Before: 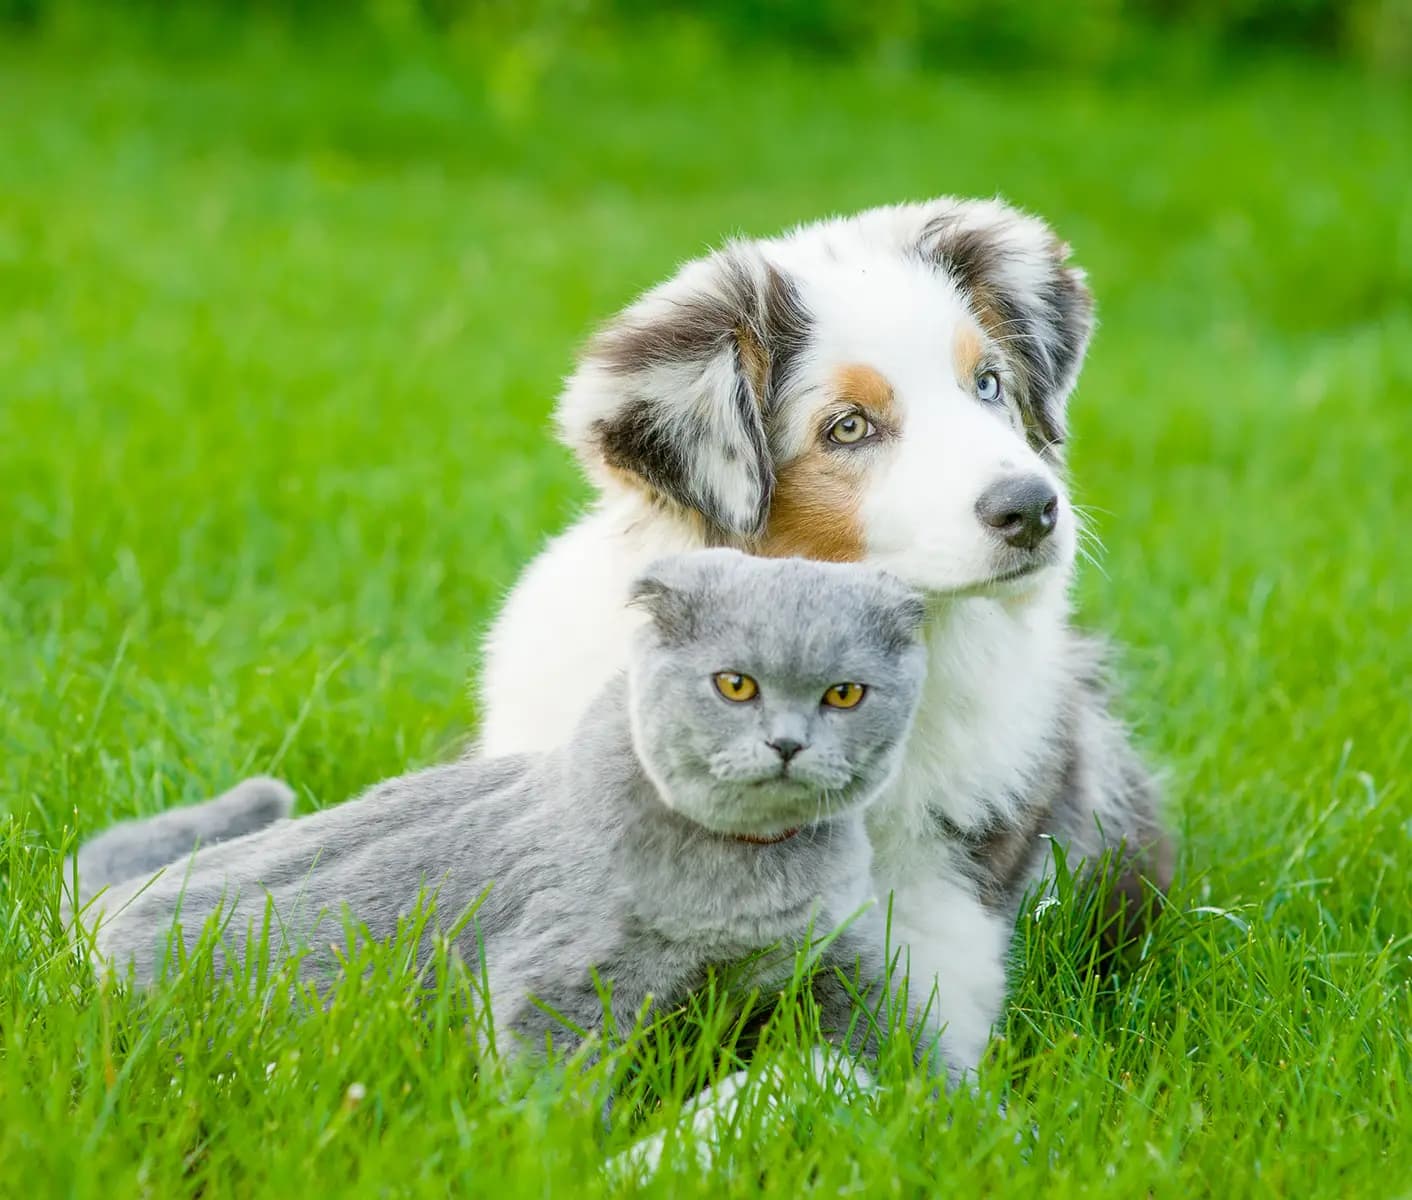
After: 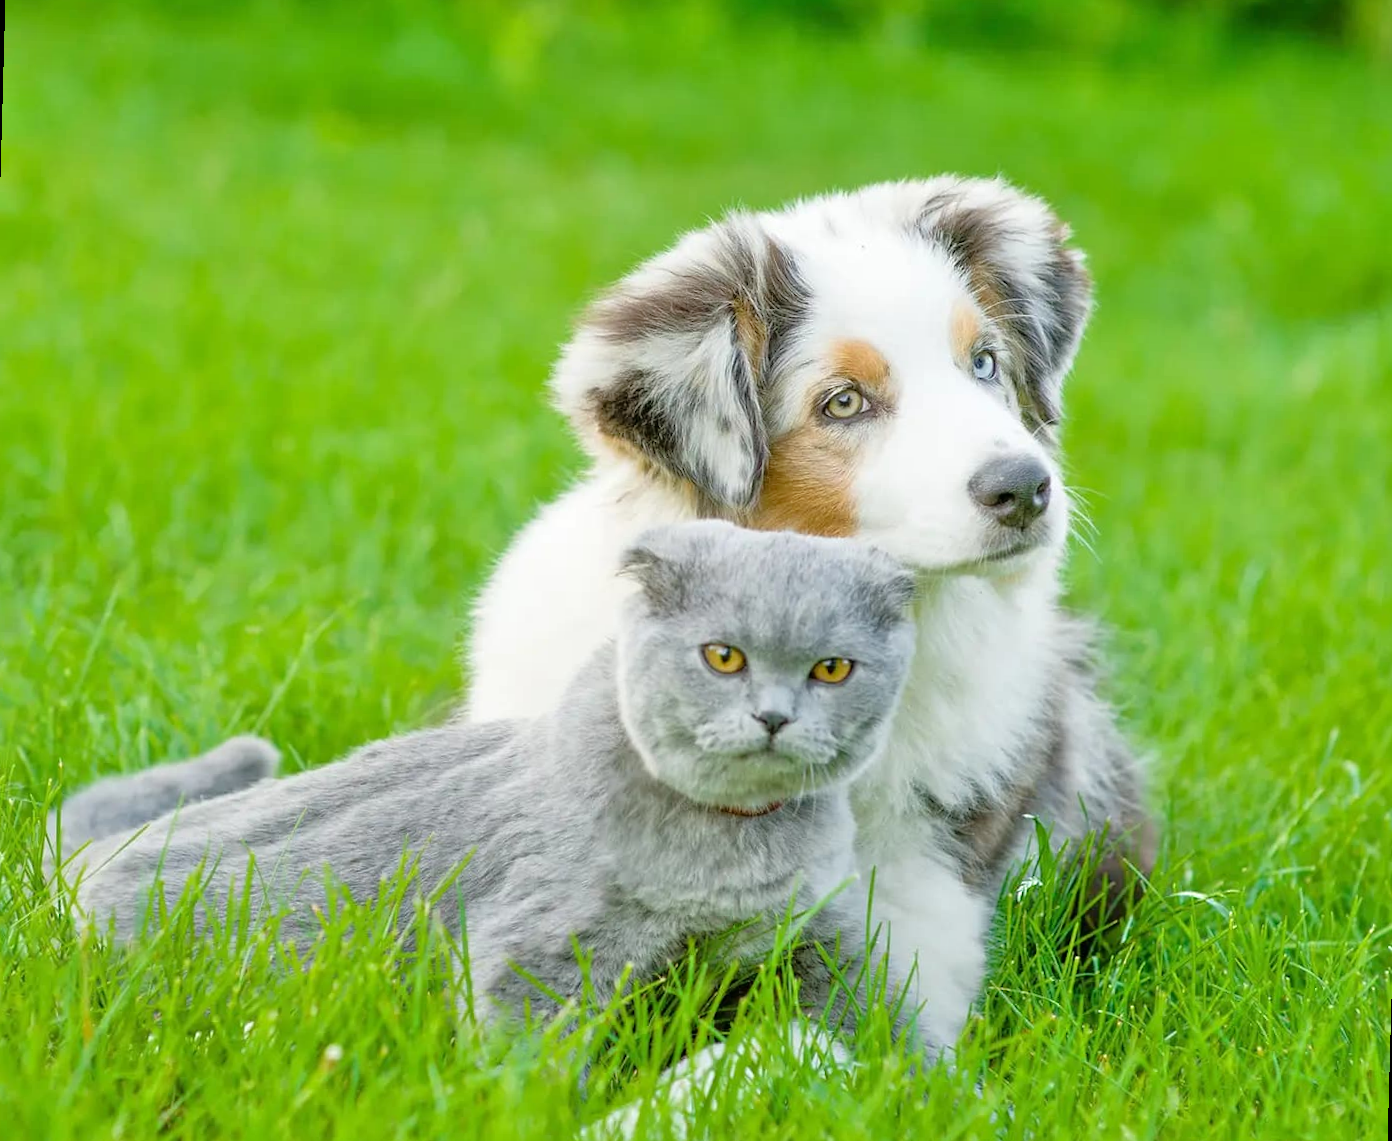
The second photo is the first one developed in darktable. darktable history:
tone equalizer: -8 EV 0.001 EV, -7 EV -0.004 EV, -6 EV 0.009 EV, -5 EV 0.032 EV, -4 EV 0.276 EV, -3 EV 0.644 EV, -2 EV 0.584 EV, -1 EV 0.187 EV, +0 EV 0.024 EV
rotate and perspective: rotation 1.57°, crop left 0.018, crop right 0.982, crop top 0.039, crop bottom 0.961
